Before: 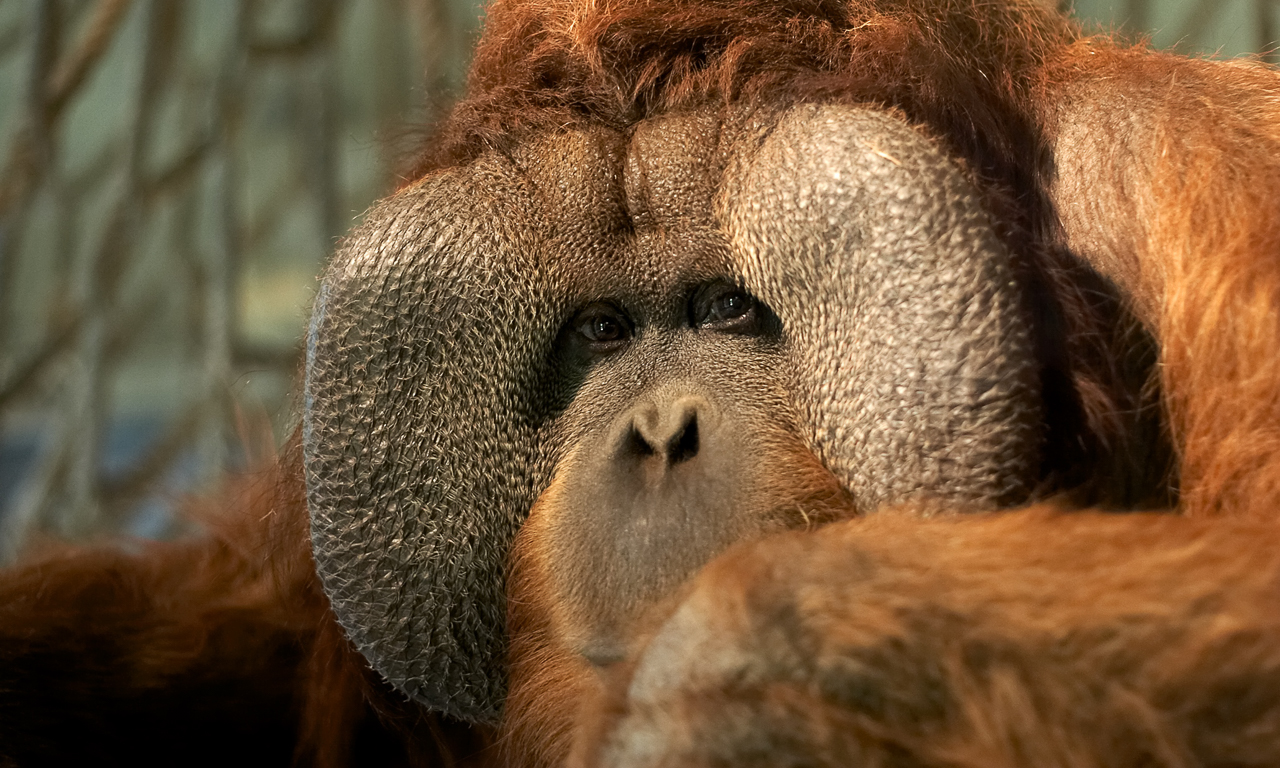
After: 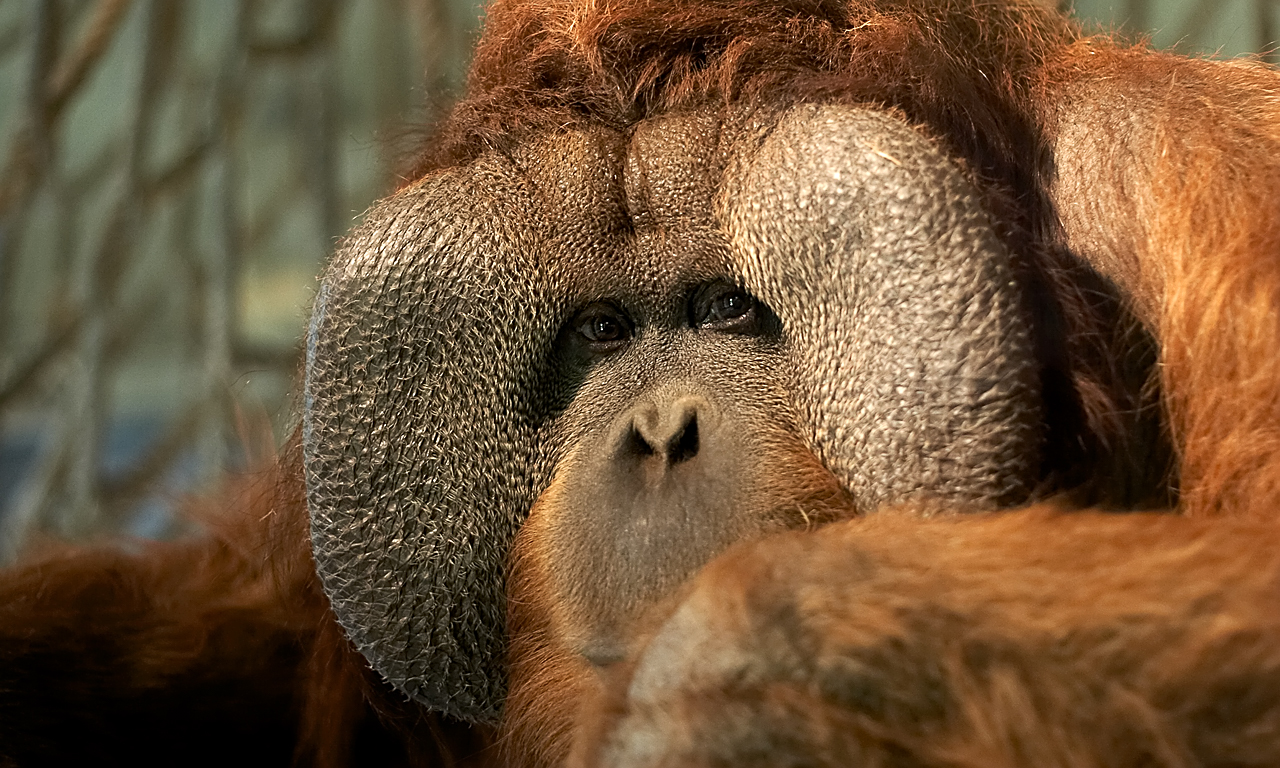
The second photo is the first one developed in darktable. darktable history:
sharpen: radius 1.937
